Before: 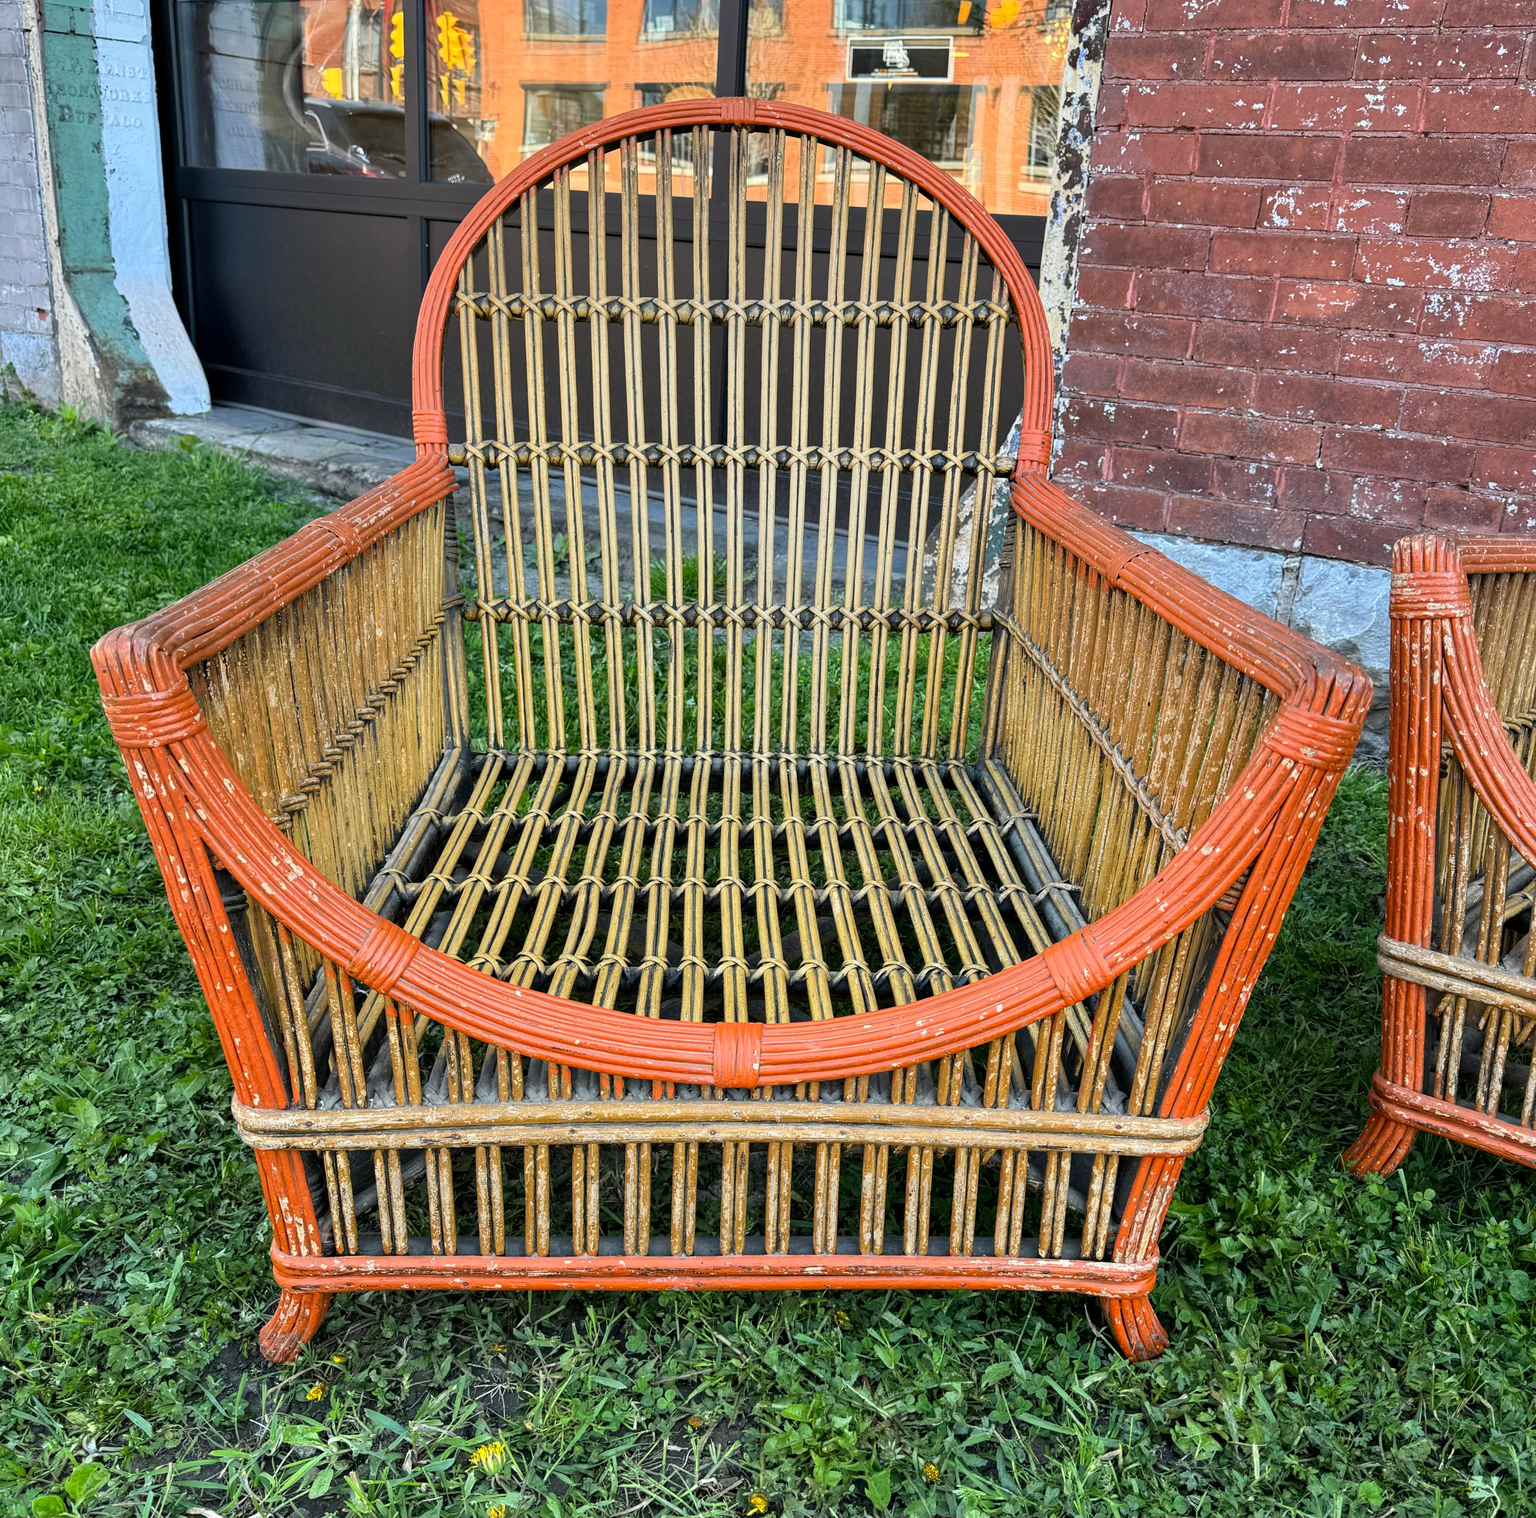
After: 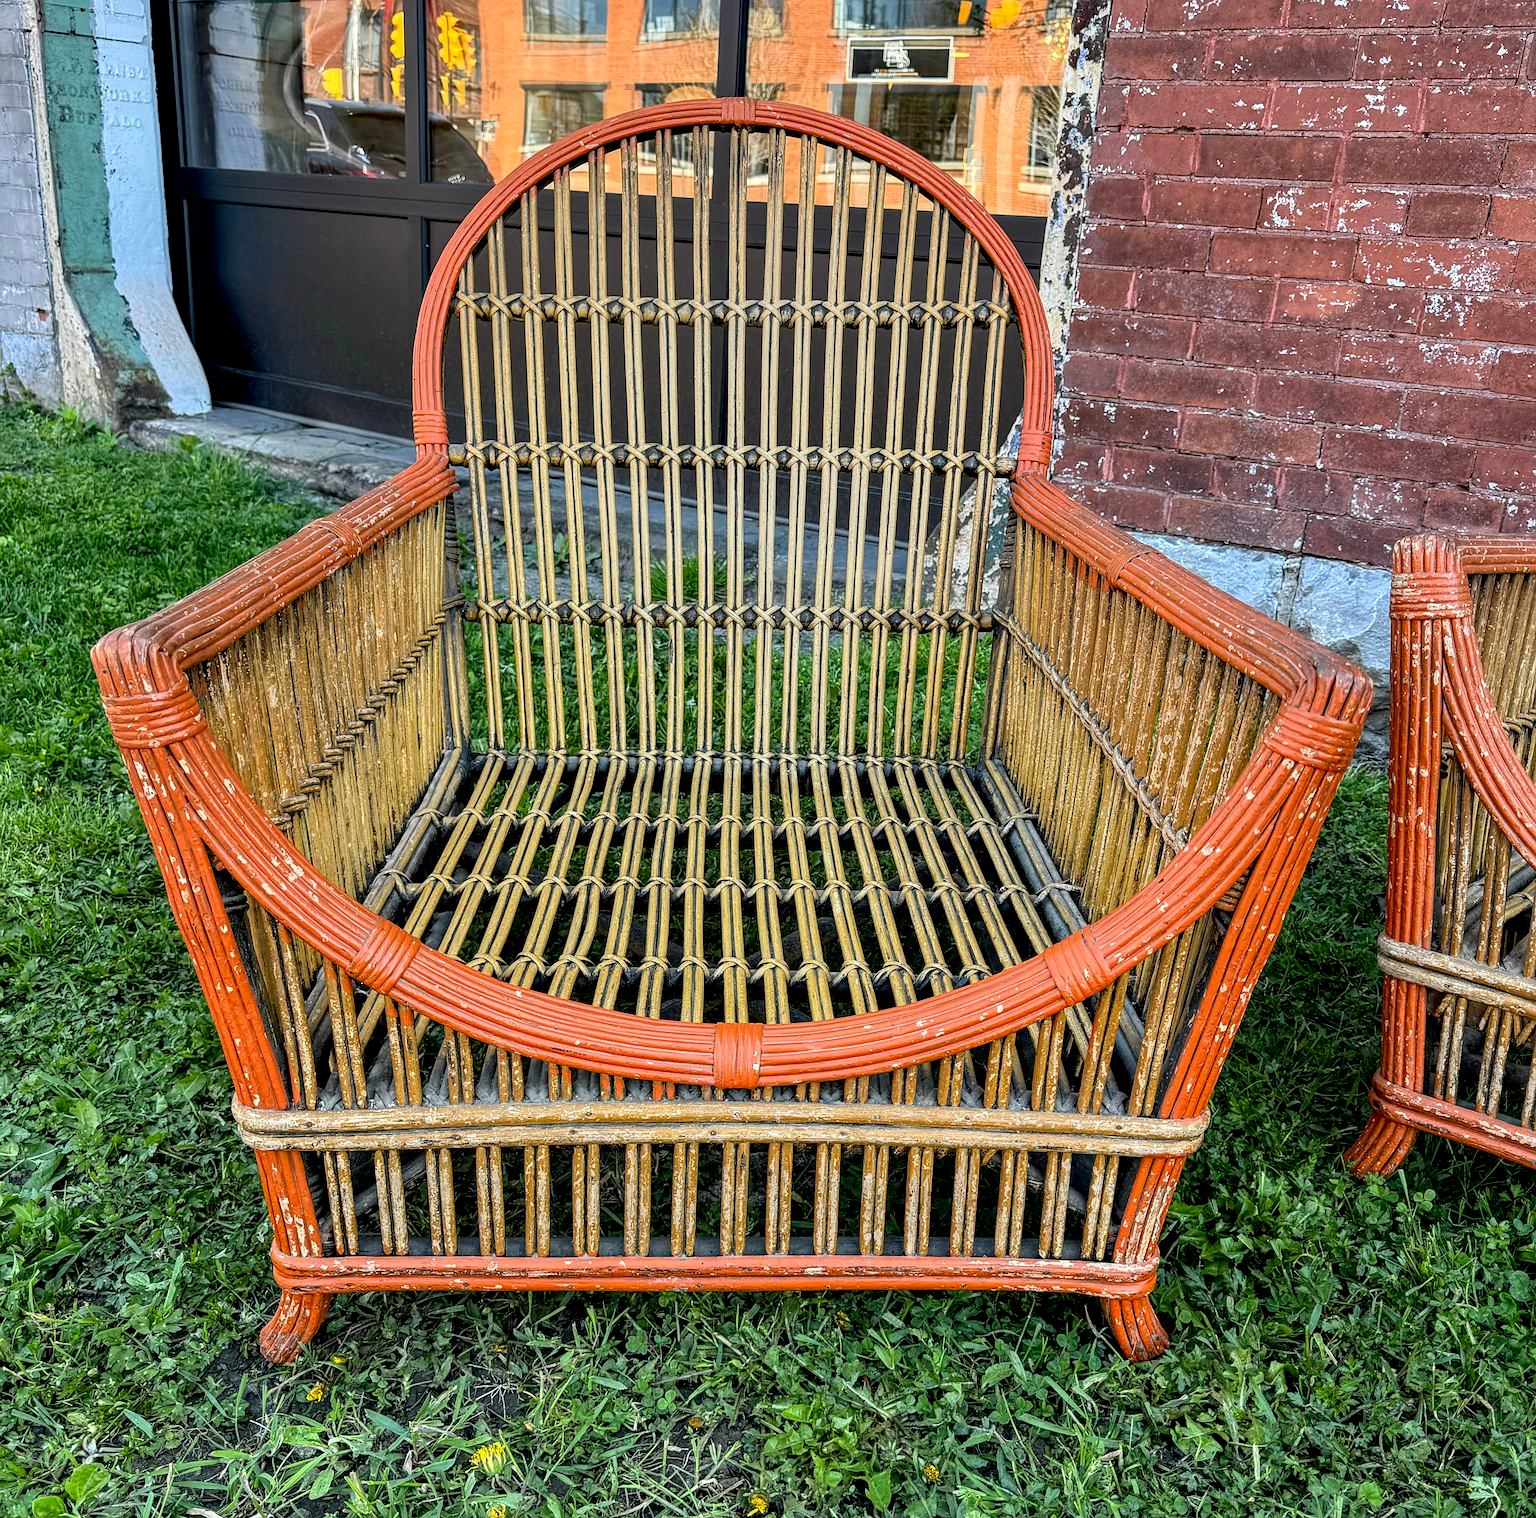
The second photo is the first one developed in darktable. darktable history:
exposure: black level correction 0.01, exposure 0.014 EV, compensate highlight preservation false
local contrast: on, module defaults
sharpen: on, module defaults
